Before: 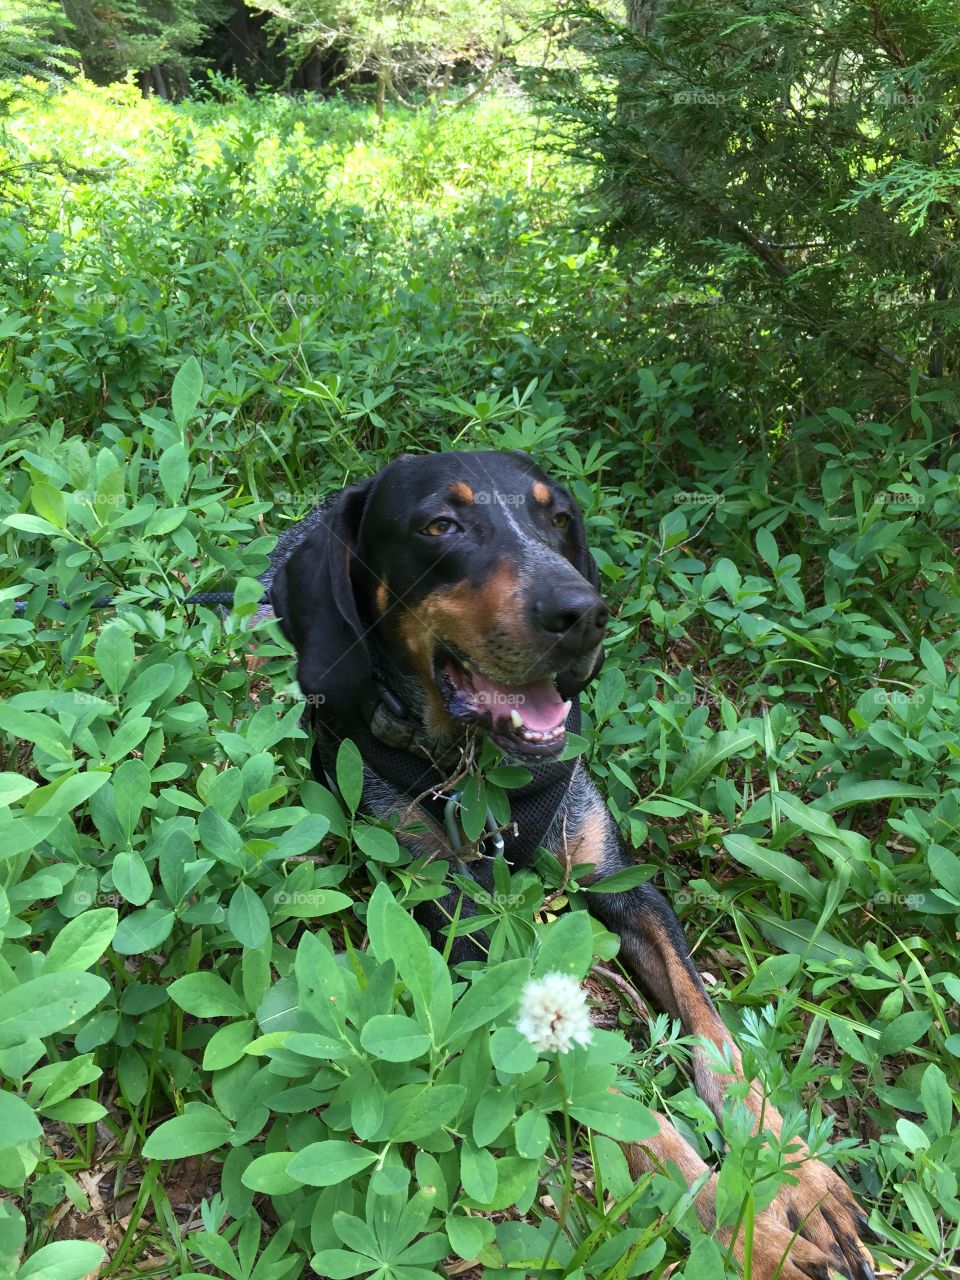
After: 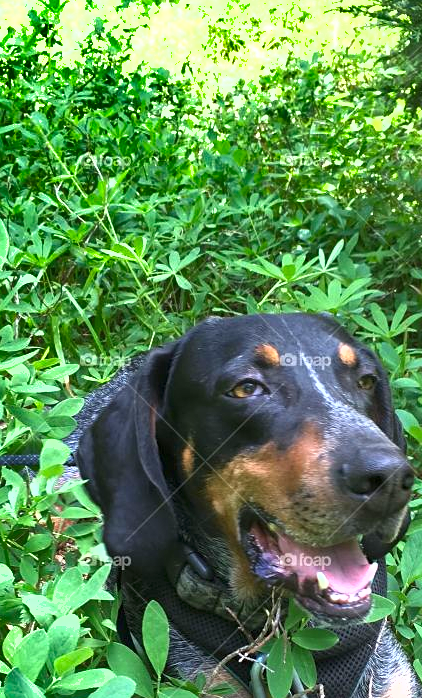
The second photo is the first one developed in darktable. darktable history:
sharpen: amount 0.207
crop: left 20.229%, top 10.783%, right 35.747%, bottom 34.641%
shadows and highlights: shadows 82.16, white point adjustment -9.25, highlights -61.21, soften with gaussian
exposure: black level correction 0, exposure 1.388 EV, compensate highlight preservation false
